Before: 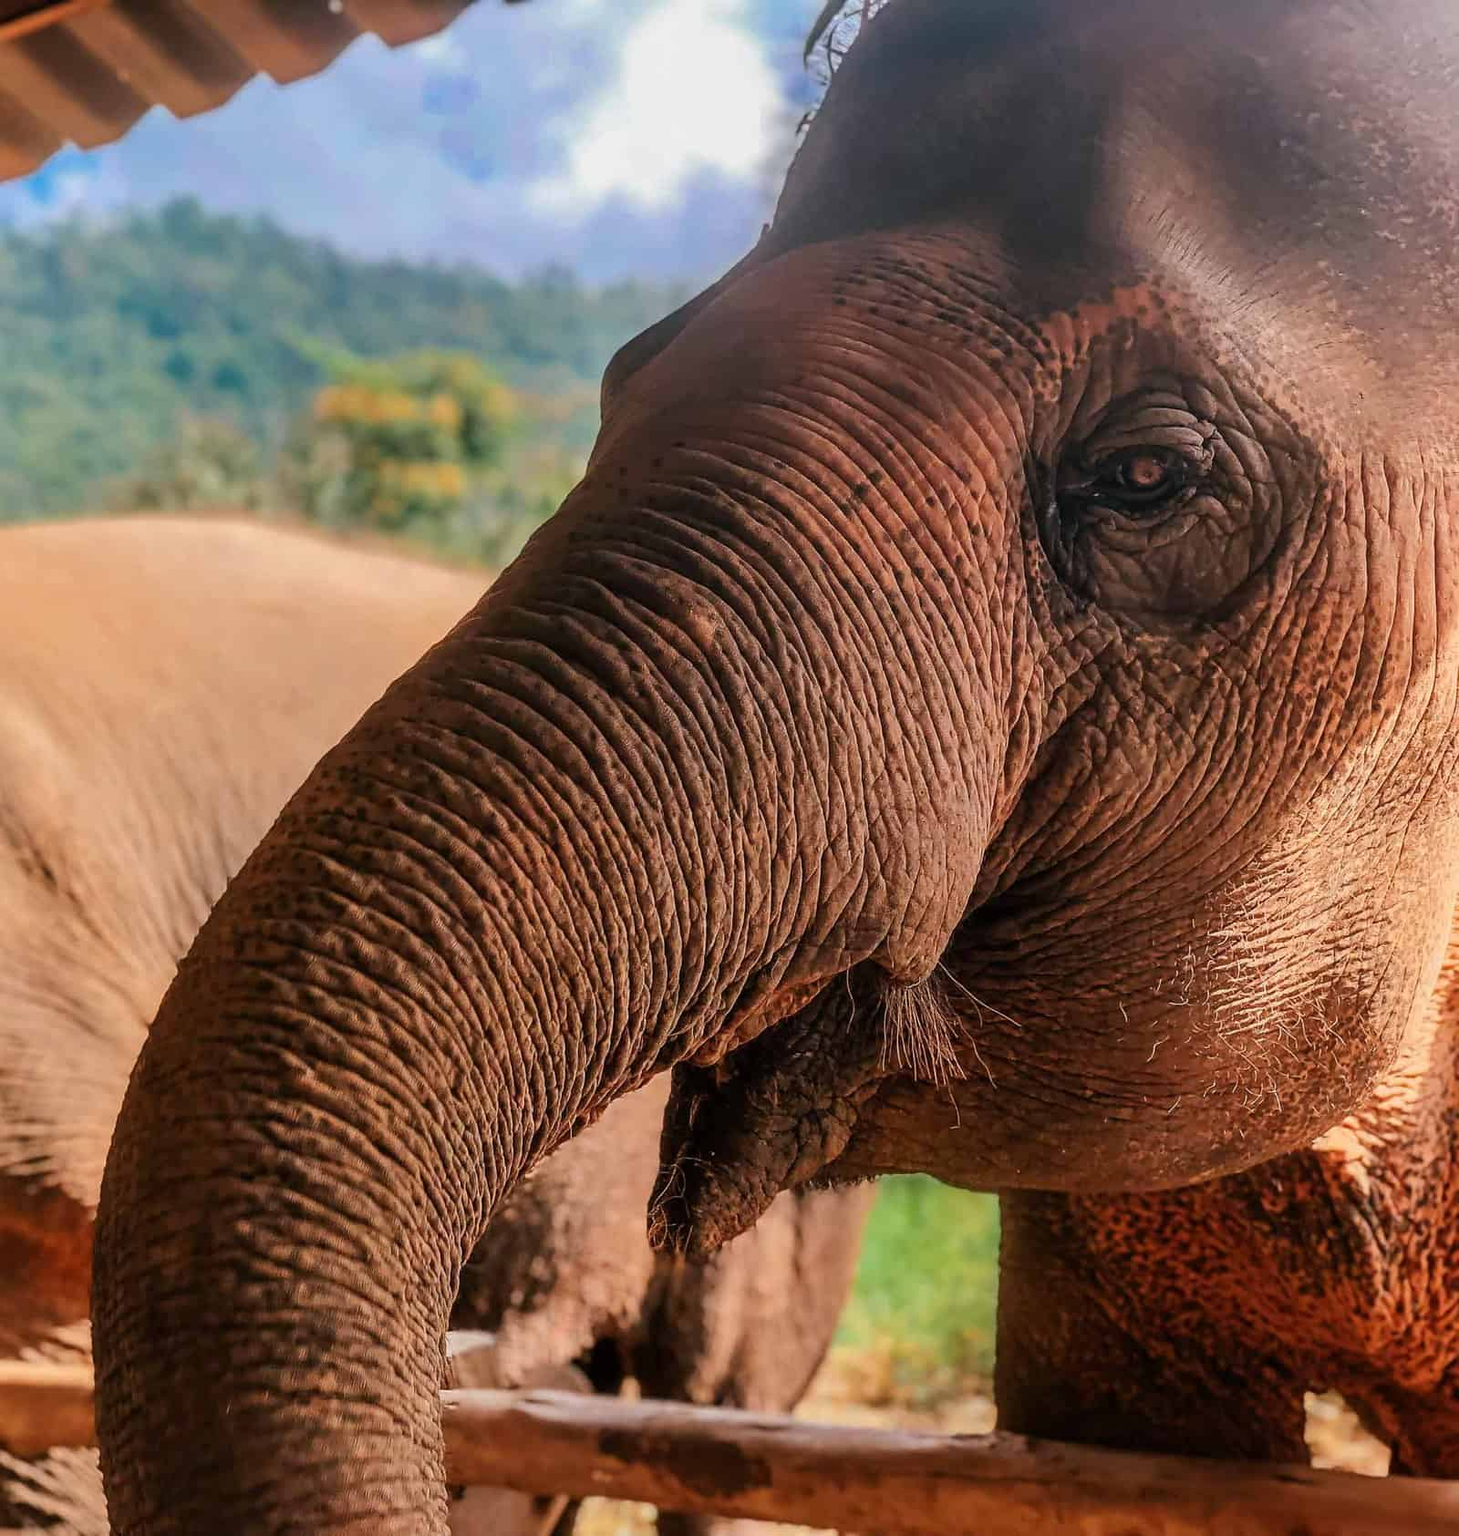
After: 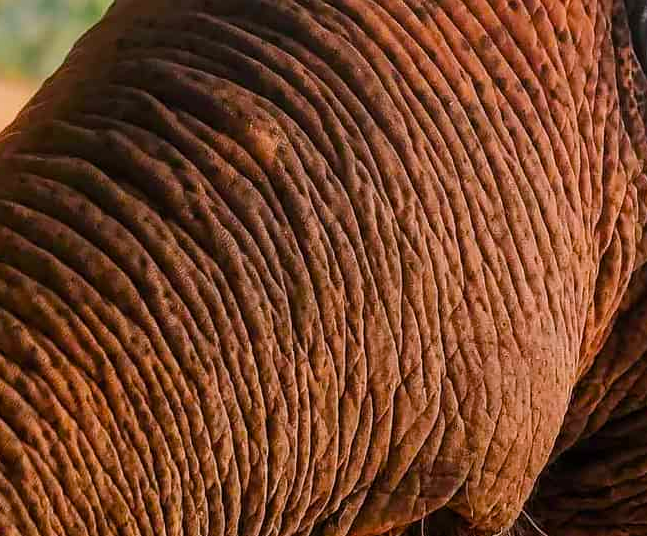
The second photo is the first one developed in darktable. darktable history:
crop: left 31.7%, top 32.388%, right 27.815%, bottom 35.794%
color balance rgb: highlights gain › chroma 0.25%, highlights gain › hue 330.34°, perceptual saturation grading › global saturation 30.885%, global vibrance 10.035%
